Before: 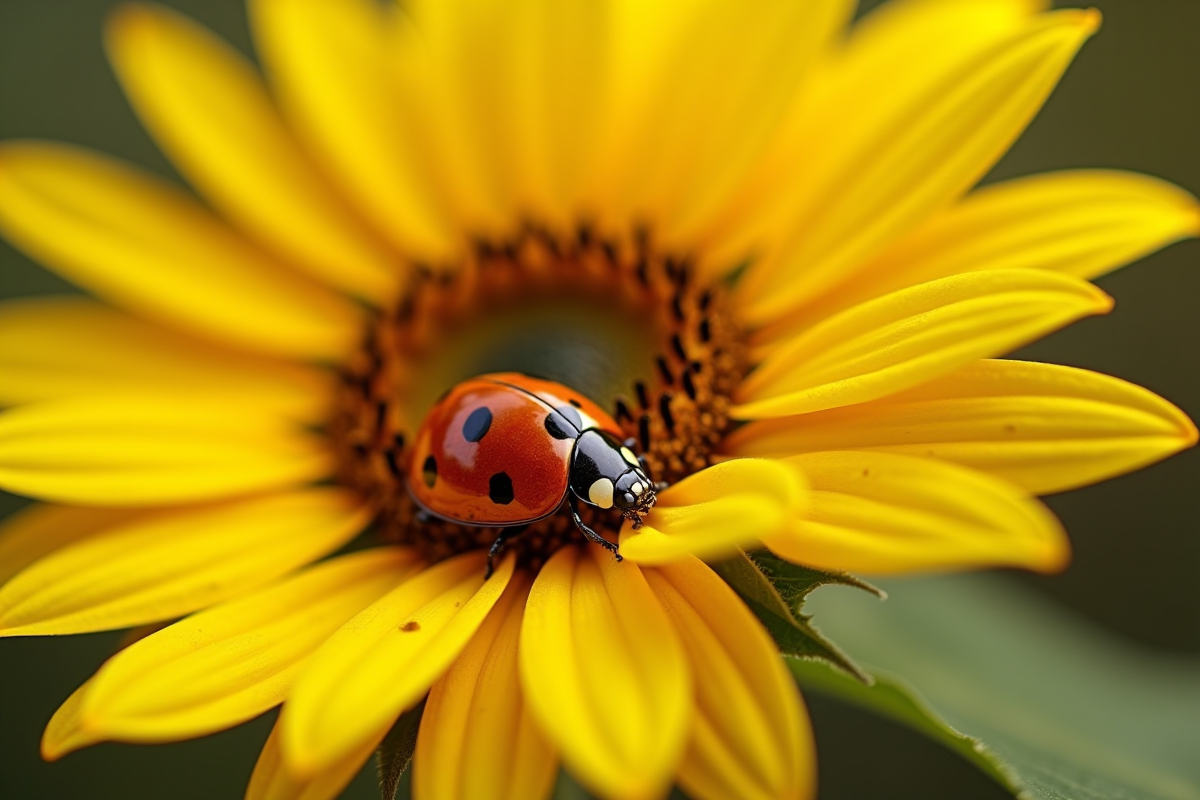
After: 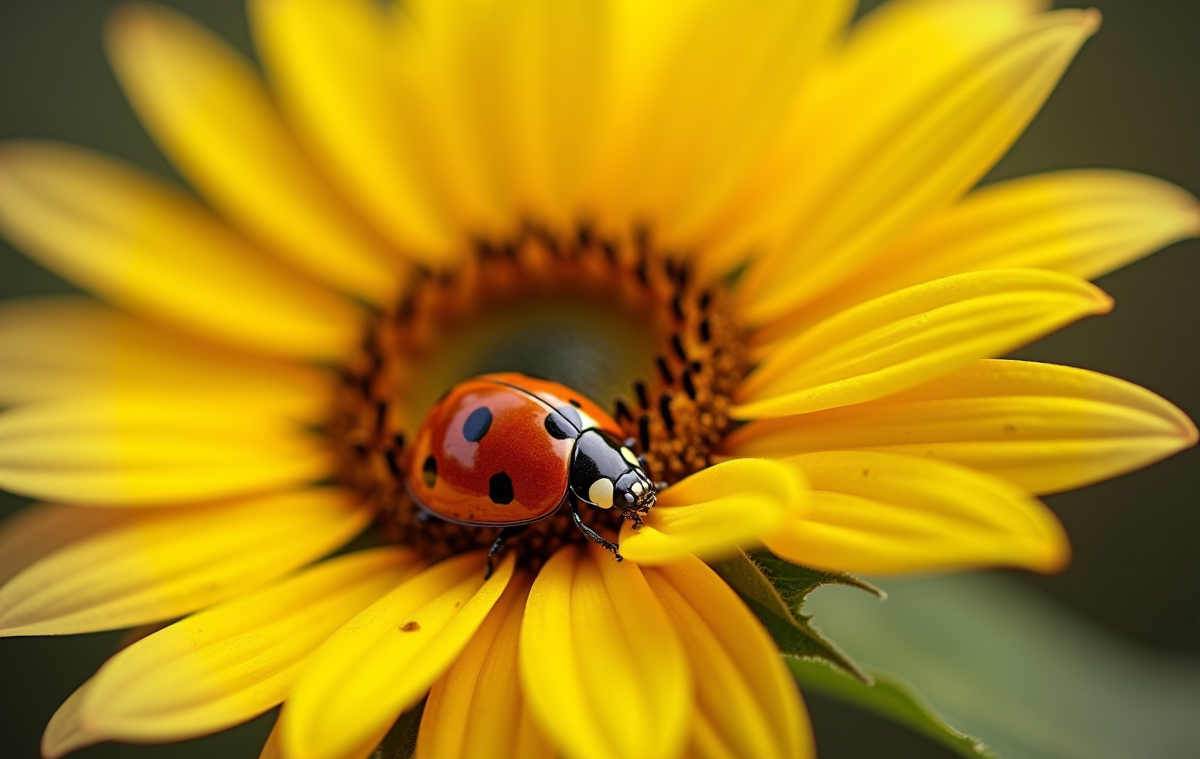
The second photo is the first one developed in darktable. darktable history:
crop and rotate: top 0%, bottom 5.097%
vignetting: on, module defaults
